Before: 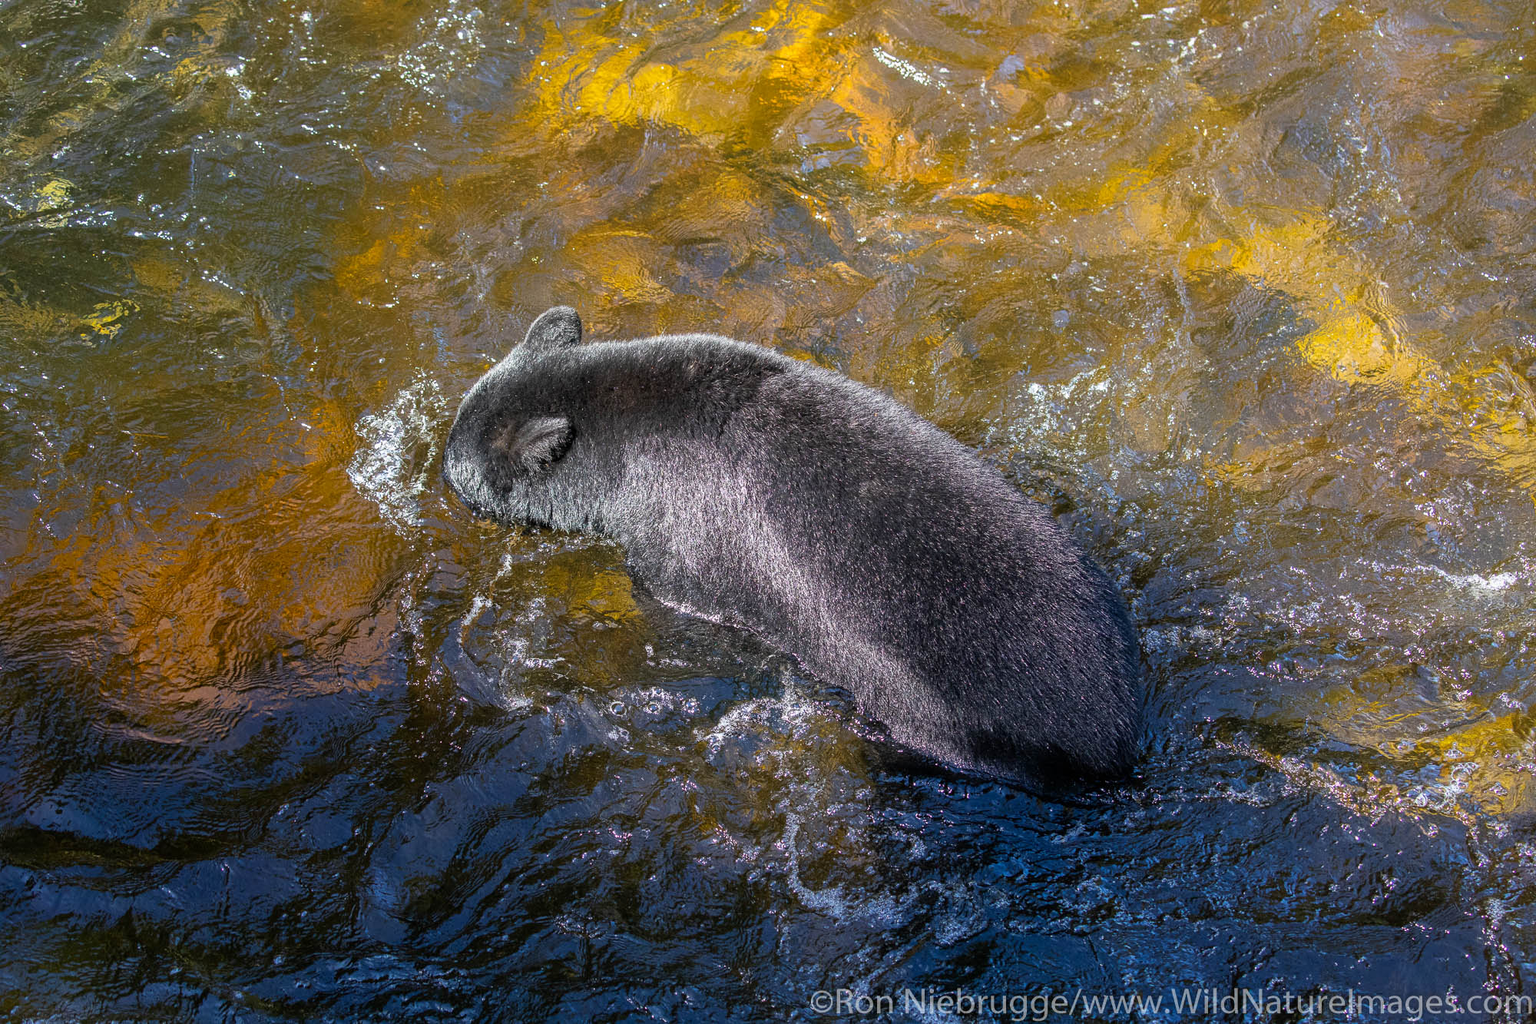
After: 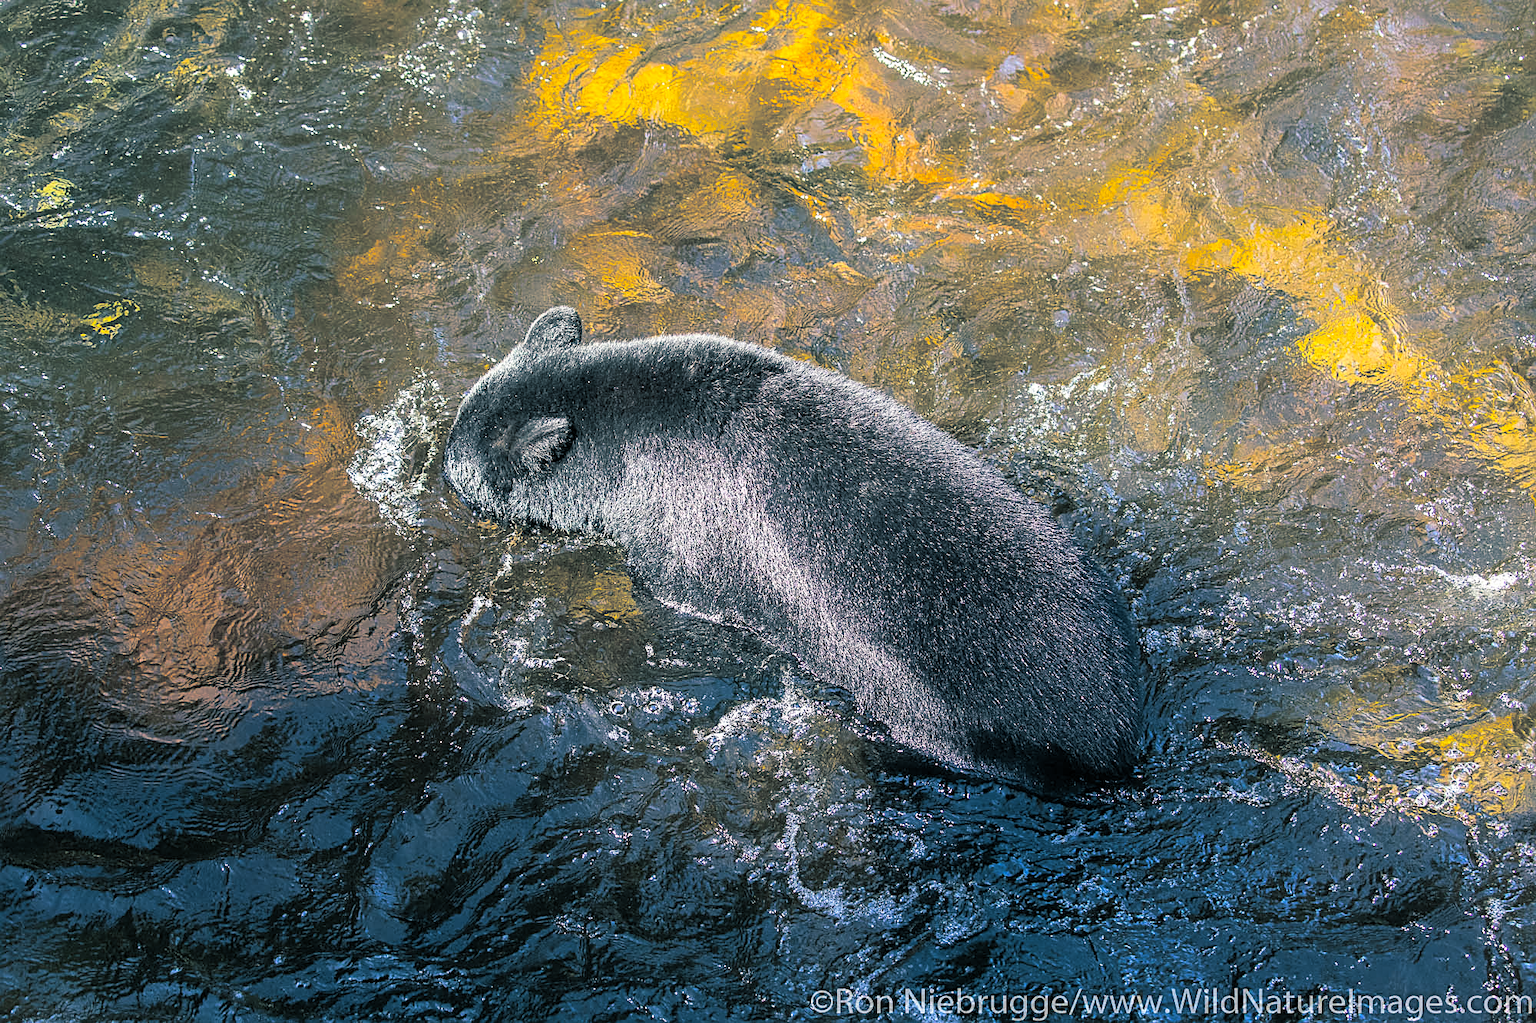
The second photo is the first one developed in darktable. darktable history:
split-toning: shadows › hue 205.2°, shadows › saturation 0.43, highlights › hue 54°, highlights › saturation 0.54
contrast brightness saturation: contrast 0.2, brightness 0.16, saturation 0.22
sharpen: on, module defaults
